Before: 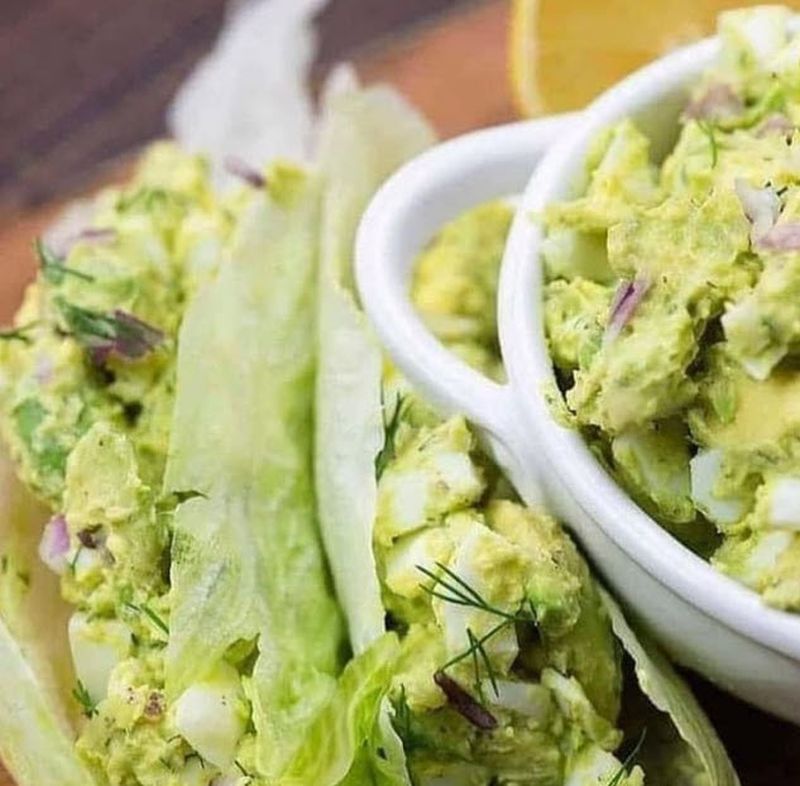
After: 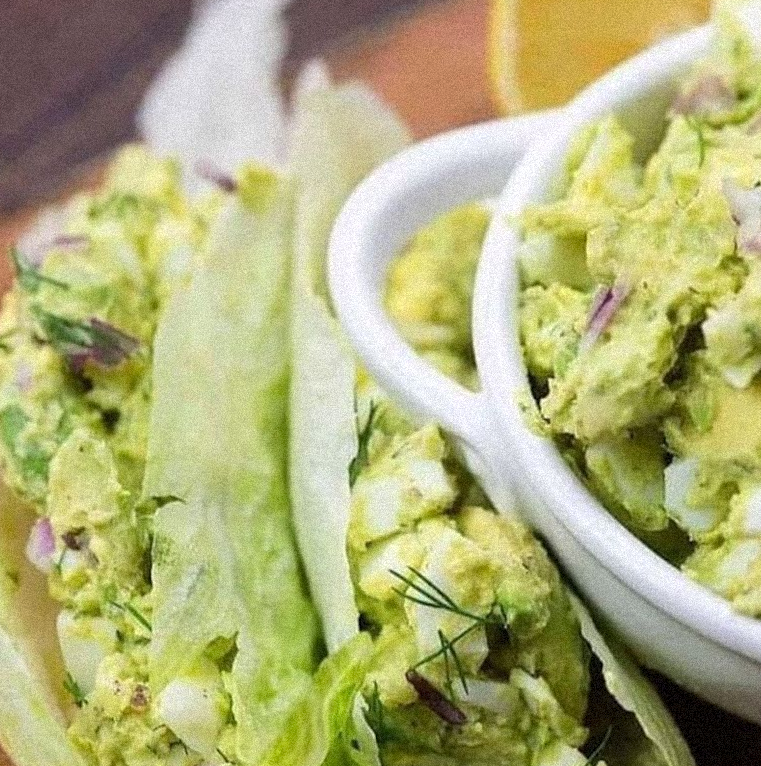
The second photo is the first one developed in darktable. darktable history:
rotate and perspective: rotation 0.074°, lens shift (vertical) 0.096, lens shift (horizontal) -0.041, crop left 0.043, crop right 0.952, crop top 0.024, crop bottom 0.979
grain: coarseness 9.38 ISO, strength 34.99%, mid-tones bias 0%
